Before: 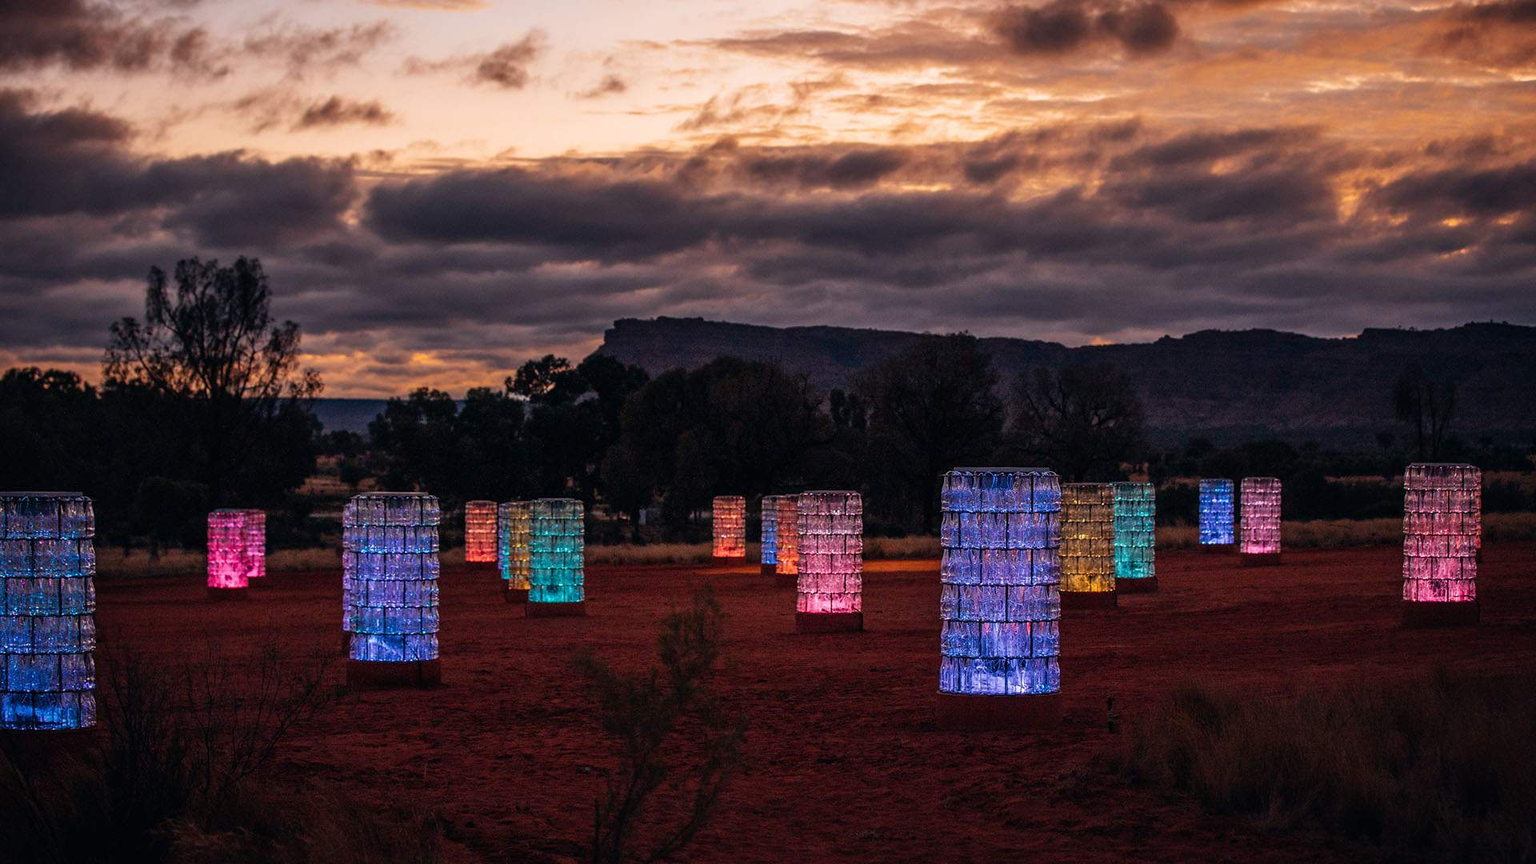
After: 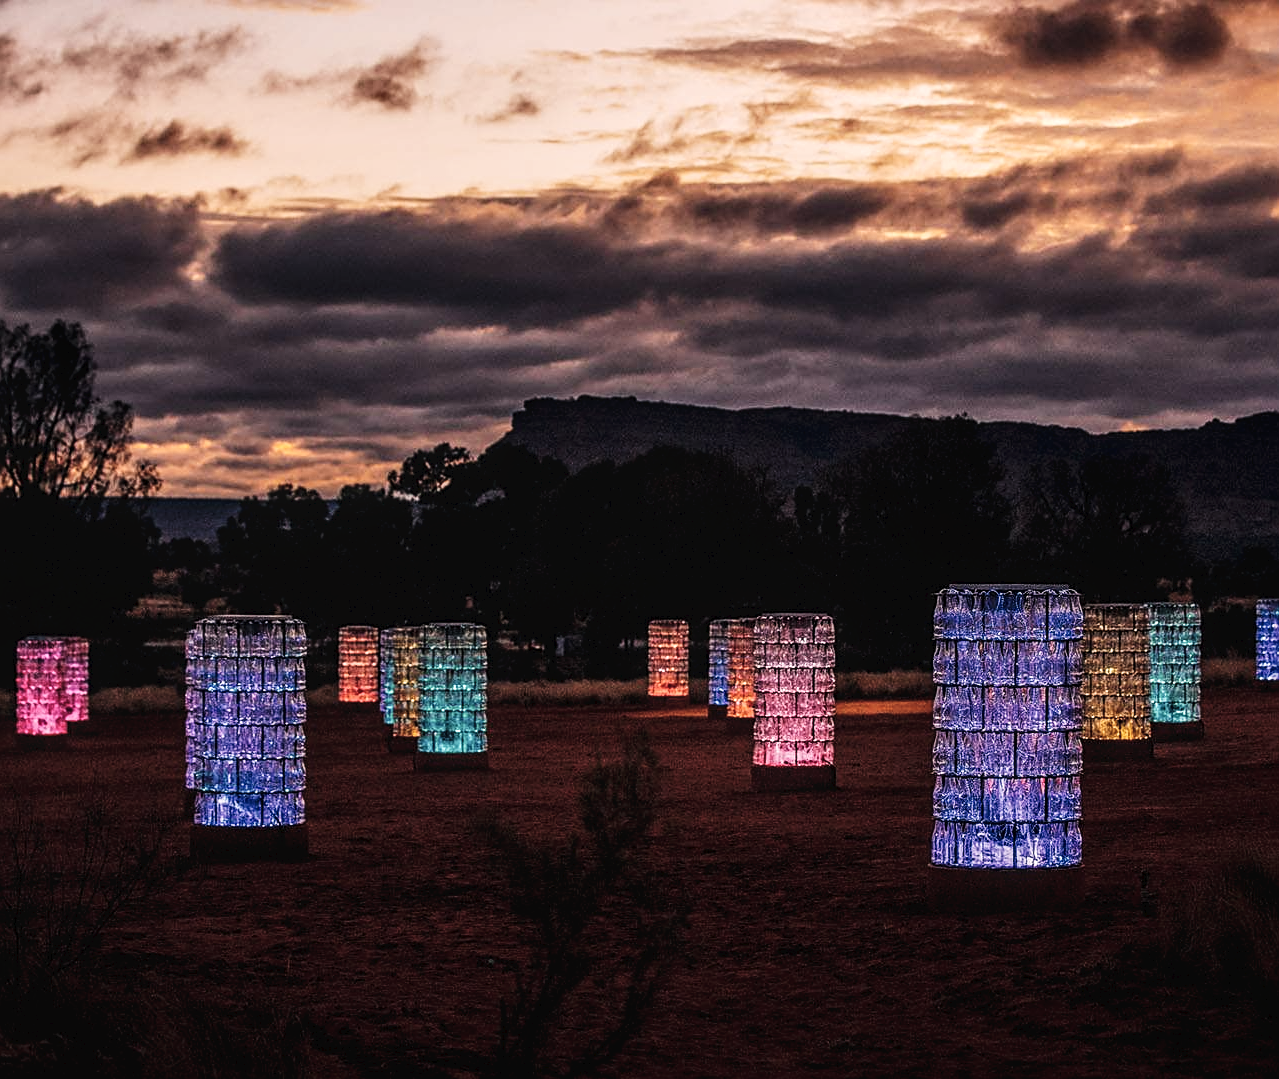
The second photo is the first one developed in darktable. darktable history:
tone curve: curves: ch0 [(0, 0) (0.003, 0.025) (0.011, 0.025) (0.025, 0.025) (0.044, 0.026) (0.069, 0.033) (0.1, 0.053) (0.136, 0.078) (0.177, 0.108) (0.224, 0.153) (0.277, 0.213) (0.335, 0.286) (0.399, 0.372) (0.468, 0.467) (0.543, 0.565) (0.623, 0.675) (0.709, 0.775) (0.801, 0.863) (0.898, 0.936) (1, 1)], preserve colors none
crop and rotate: left 12.673%, right 20.66%
sharpen: on, module defaults
local contrast: on, module defaults
color correction: highlights a* 5.59, highlights b* 5.24, saturation 0.68
